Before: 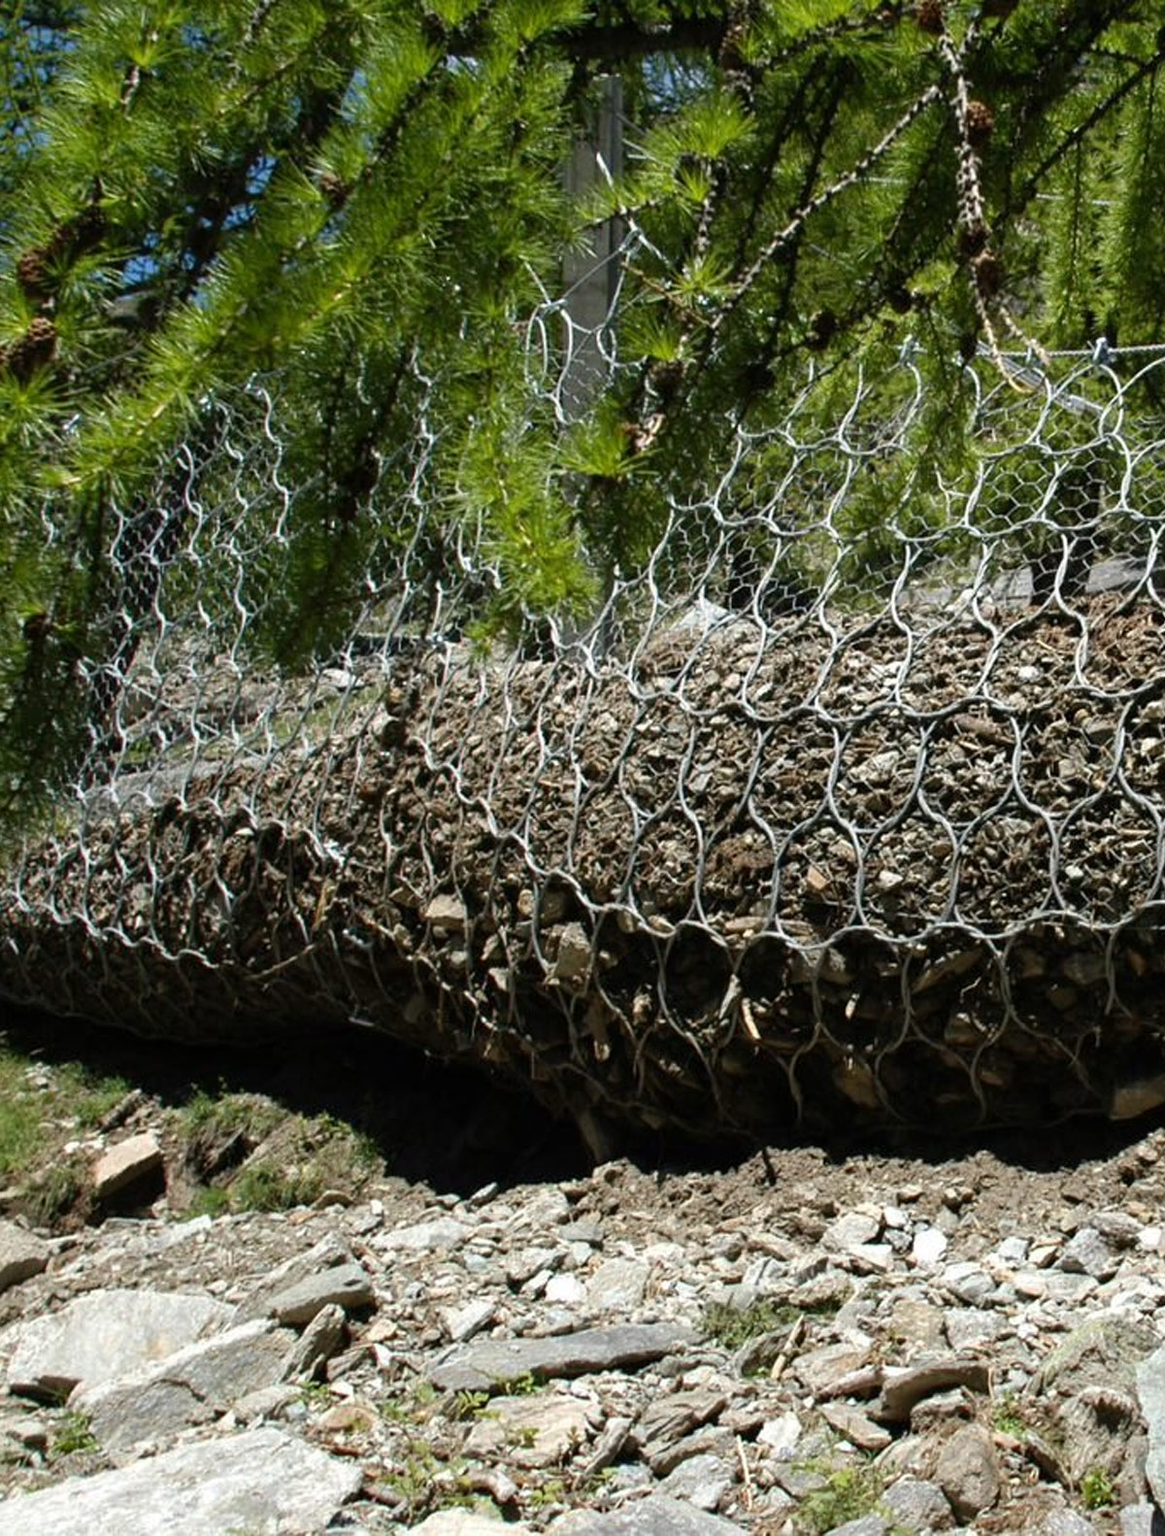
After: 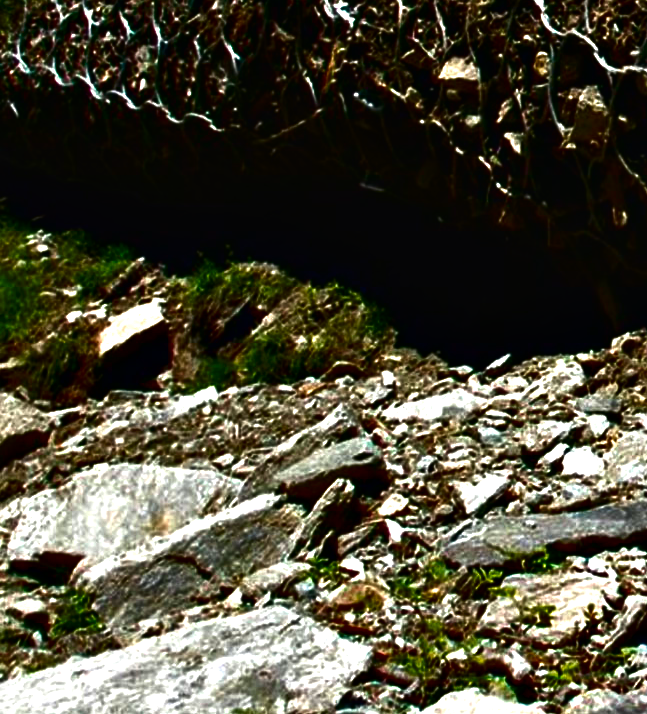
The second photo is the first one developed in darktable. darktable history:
contrast equalizer: y [[0.6 ×6], [0.55 ×6], [0 ×6], [0 ×6], [0 ×6]]
contrast brightness saturation: brightness -0.997, saturation 0.994
exposure: black level correction -0.041, exposure 0.063 EV, compensate highlight preservation false
crop and rotate: top 54.717%, right 46.028%, bottom 0.123%
